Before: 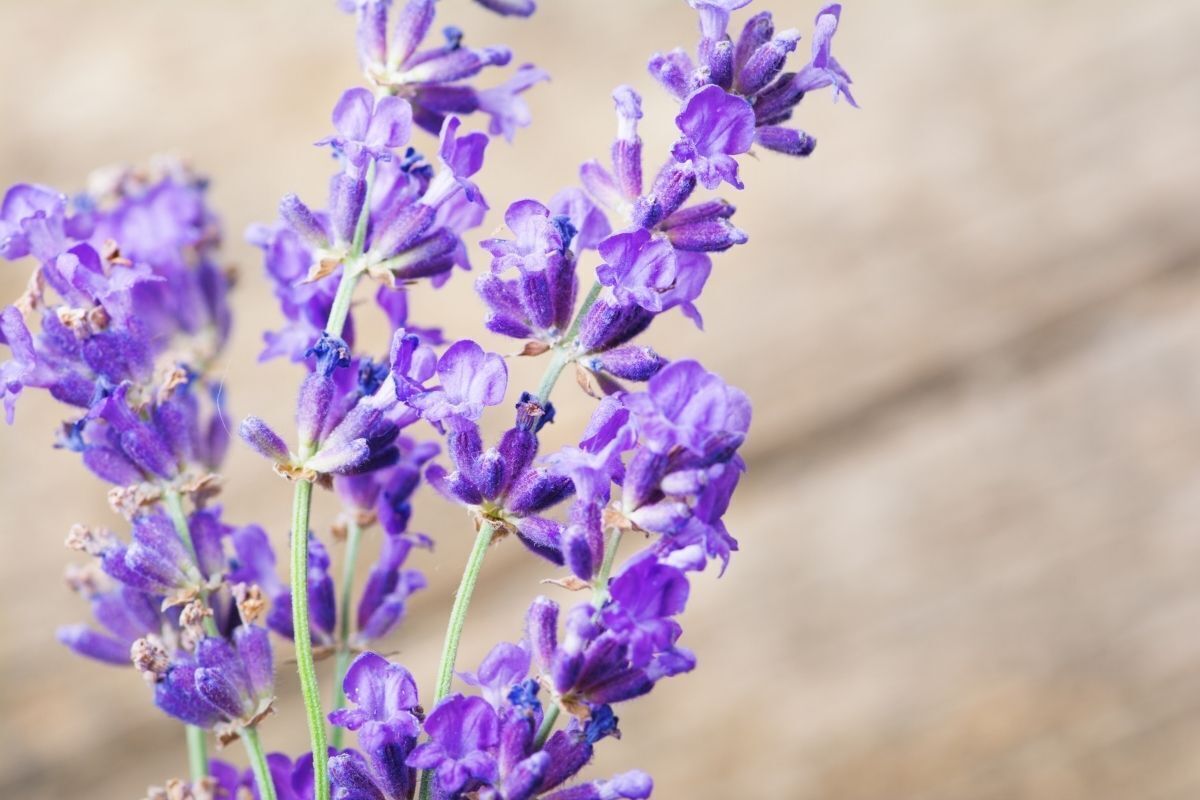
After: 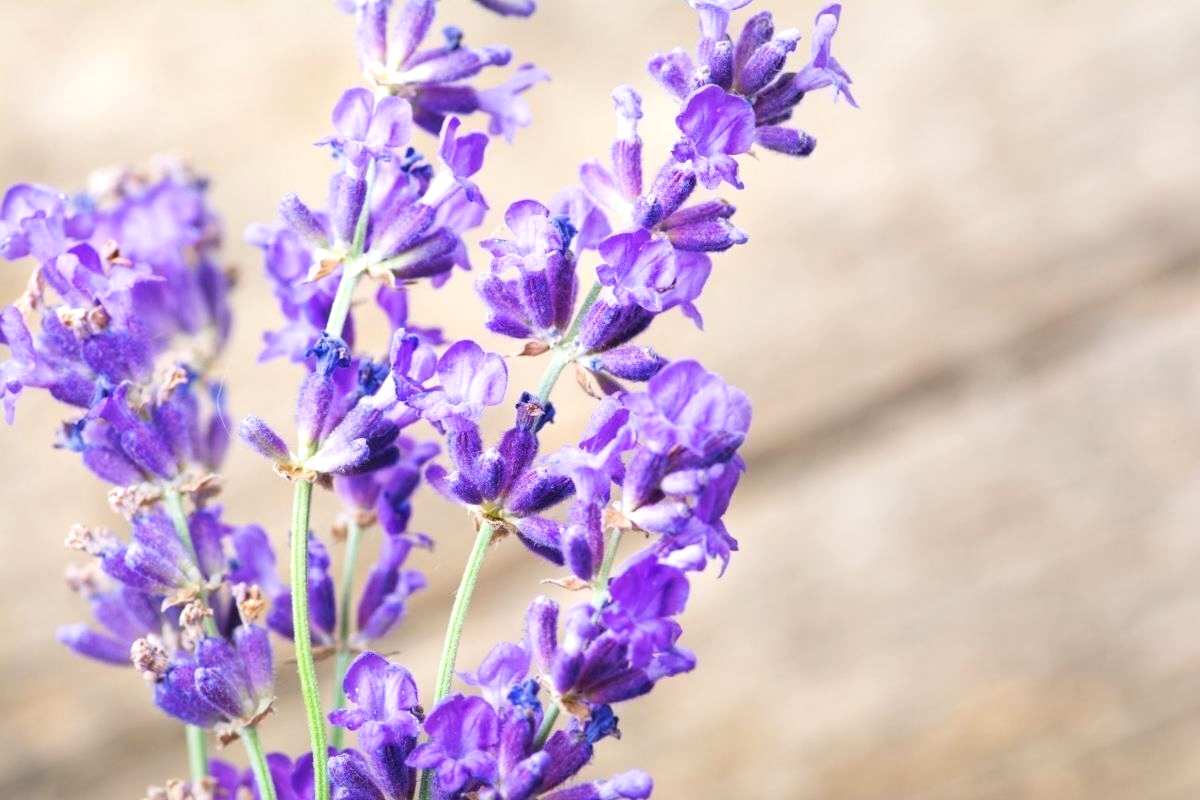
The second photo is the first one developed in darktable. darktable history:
exposure: exposure 0.299 EV, compensate highlight preservation false
